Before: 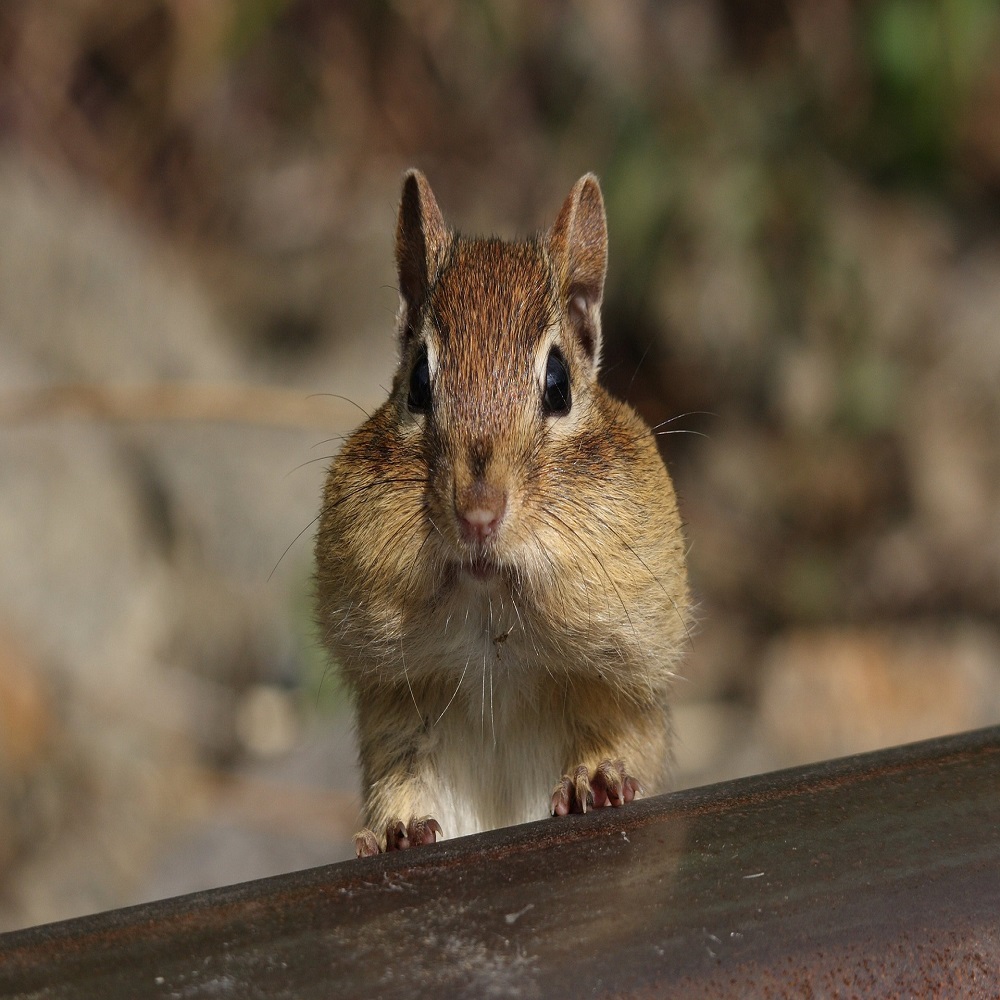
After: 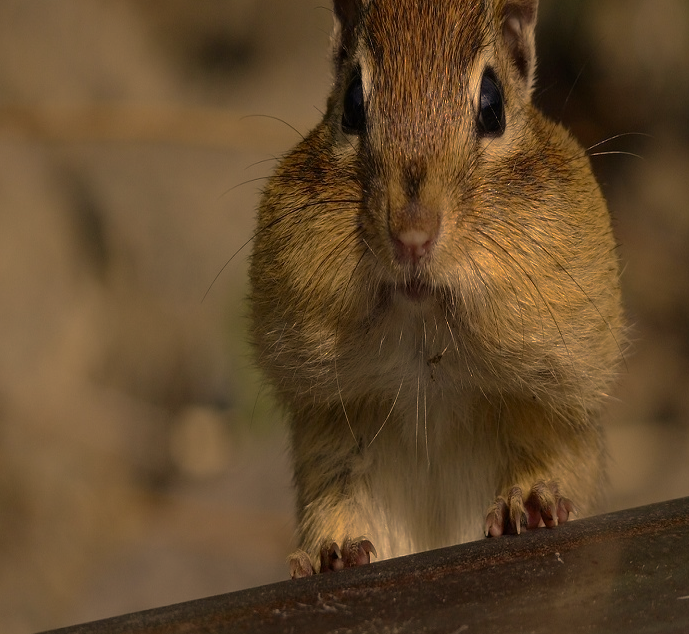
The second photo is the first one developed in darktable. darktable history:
crop: left 6.664%, top 27.908%, right 24.359%, bottom 8.6%
color correction: highlights a* 14.86, highlights b* 31.93
base curve: curves: ch0 [(0, 0) (0.826, 0.587) (1, 1)], preserve colors none
